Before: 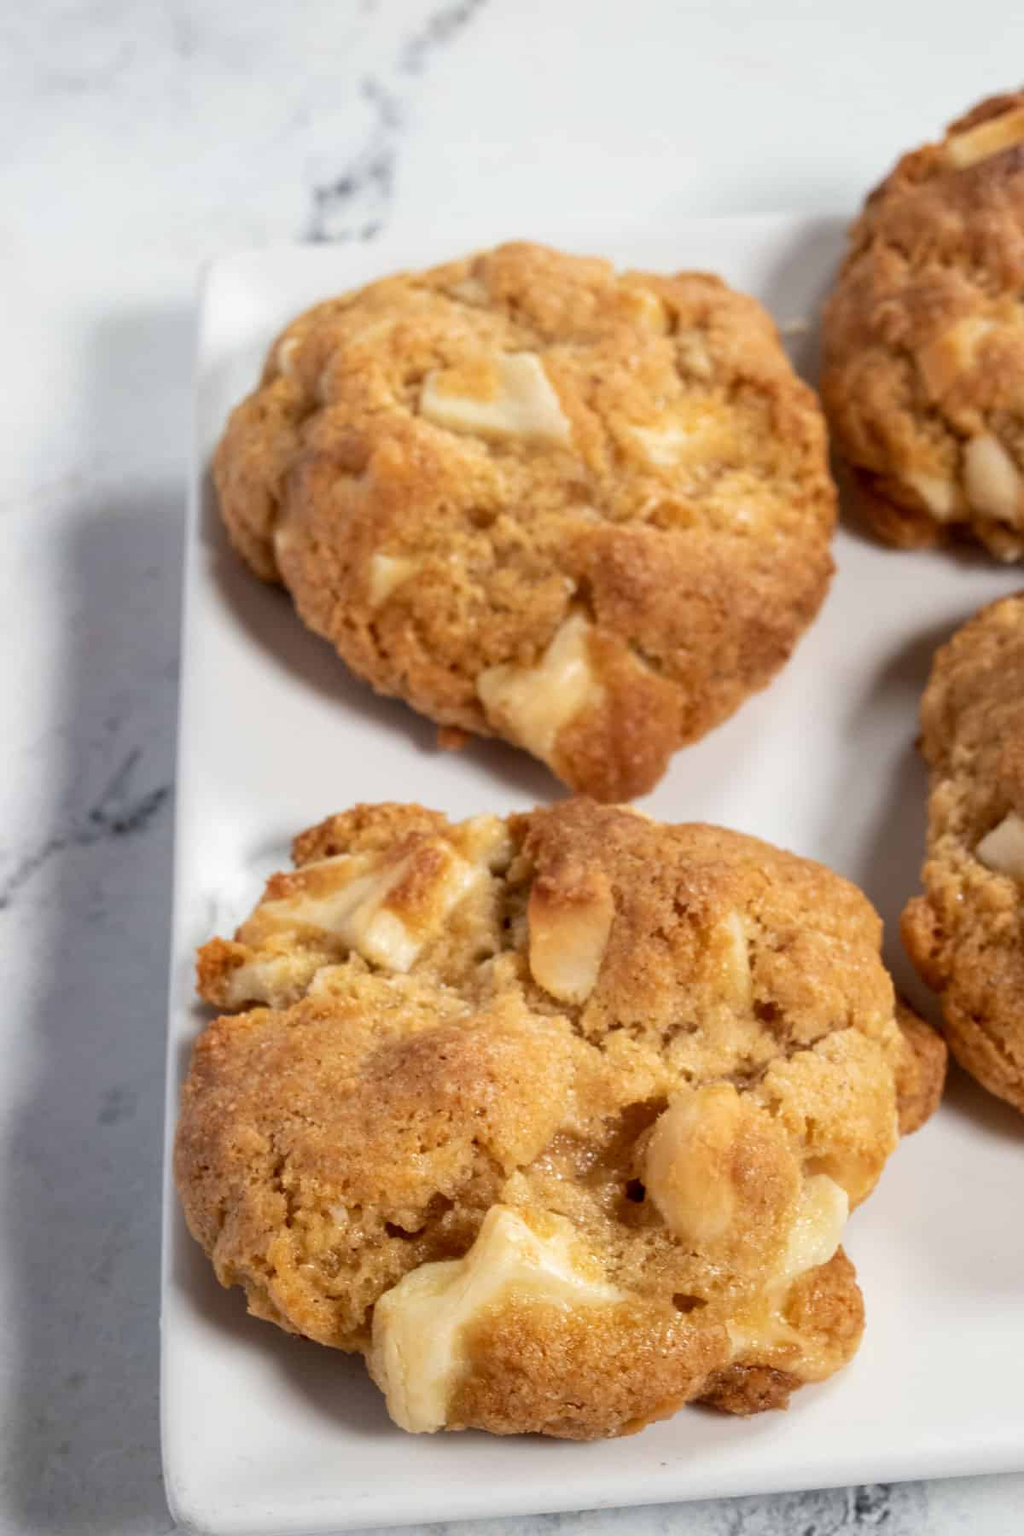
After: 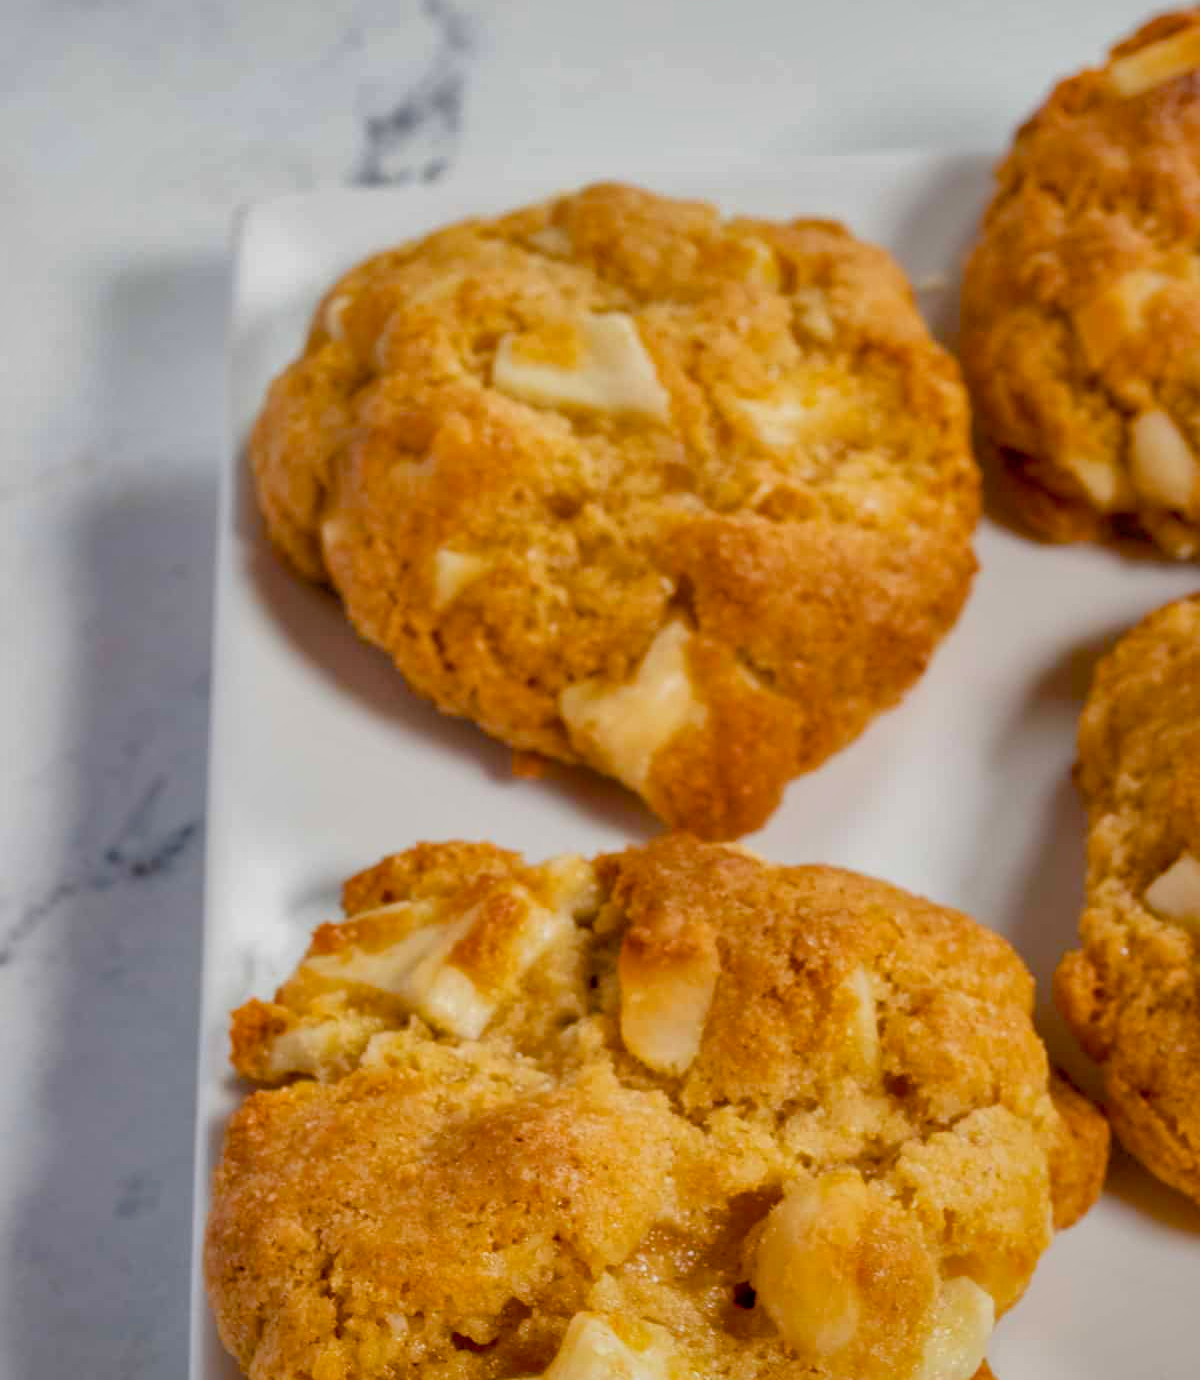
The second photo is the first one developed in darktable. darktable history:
crop: top 5.596%, bottom 17.691%
shadows and highlights: highlights -60.1
exposure: black level correction 0.001, exposure 0.016 EV, compensate highlight preservation false
color balance rgb: linear chroma grading › global chroma 8.776%, perceptual saturation grading › global saturation 20%, perceptual saturation grading › highlights -14.216%, perceptual saturation grading › shadows 49.534%, contrast -9.499%
